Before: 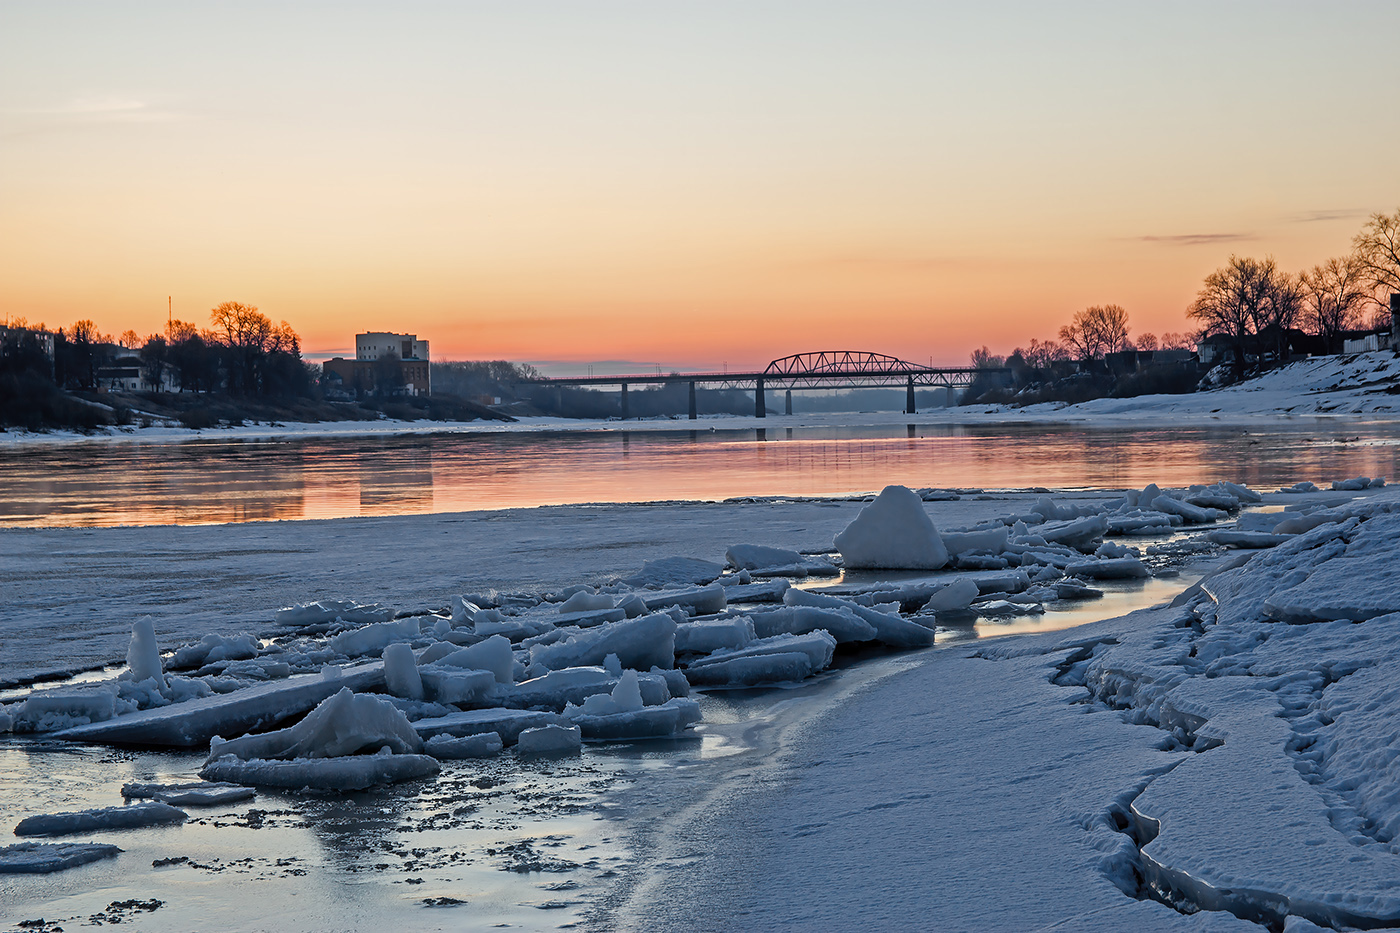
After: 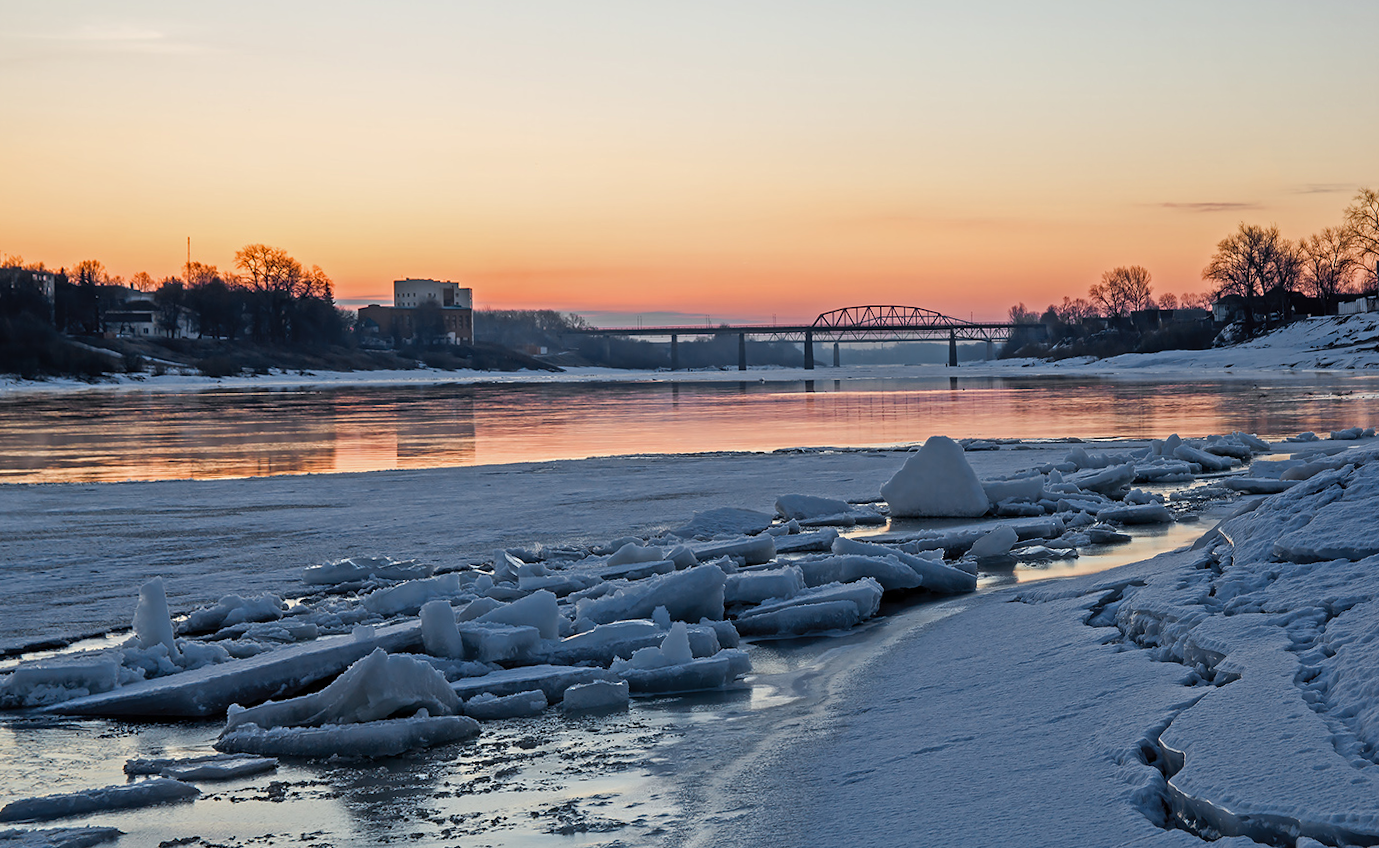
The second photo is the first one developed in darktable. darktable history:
tone equalizer: -8 EV -0.55 EV
rotate and perspective: rotation -0.013°, lens shift (vertical) -0.027, lens shift (horizontal) 0.178, crop left 0.016, crop right 0.989, crop top 0.082, crop bottom 0.918
